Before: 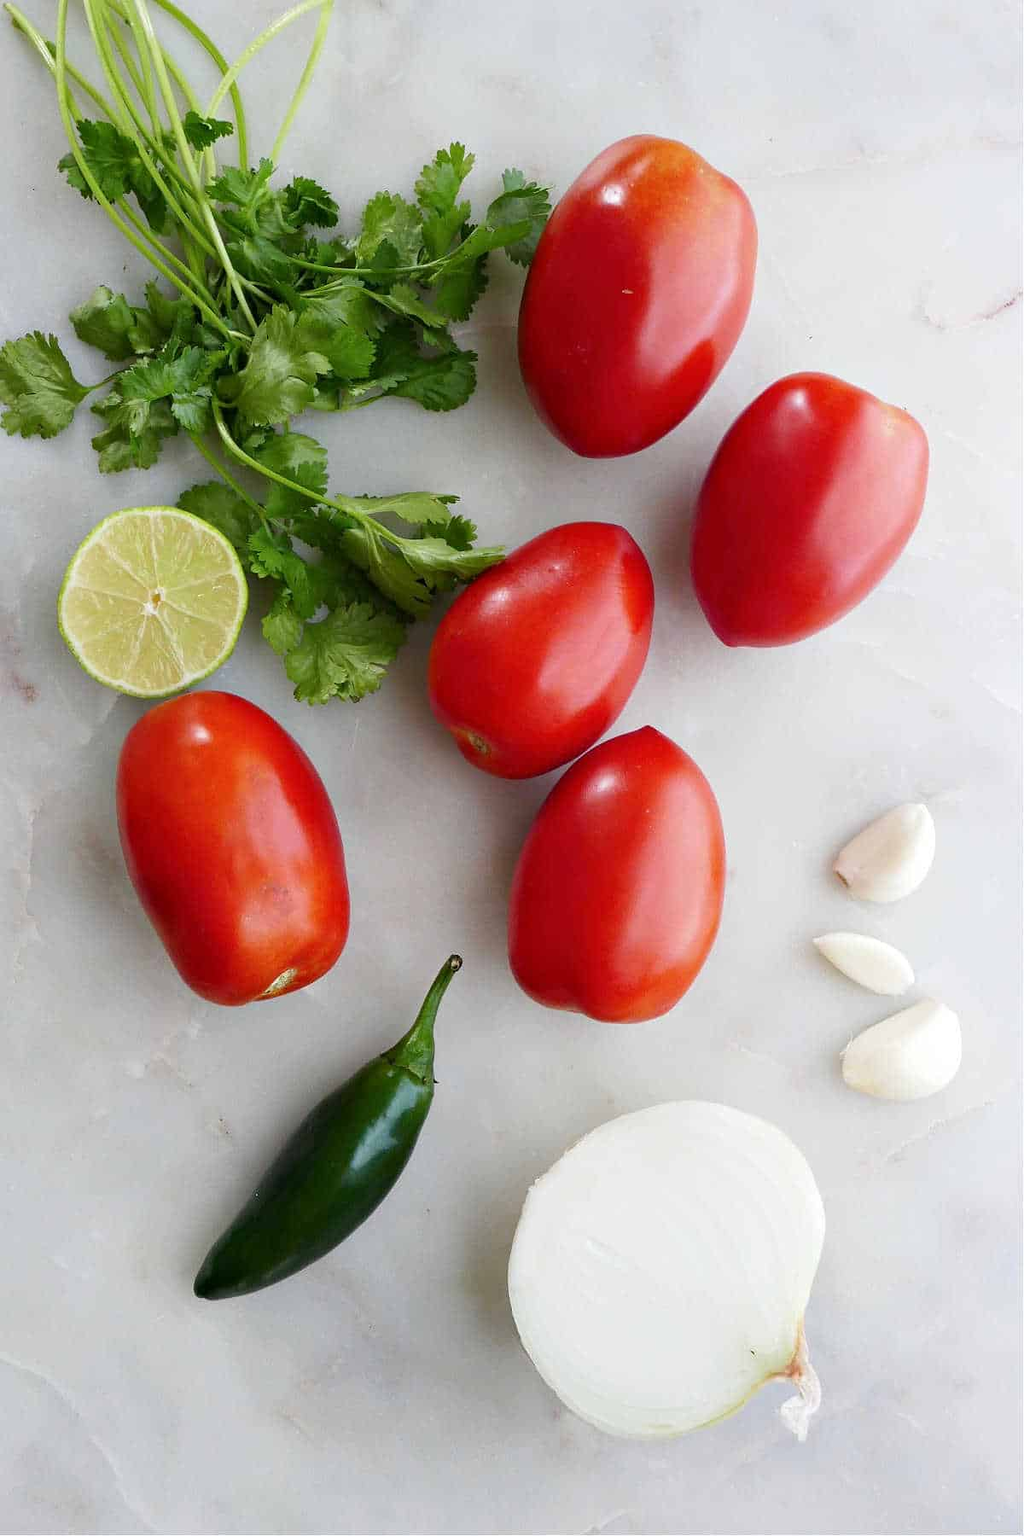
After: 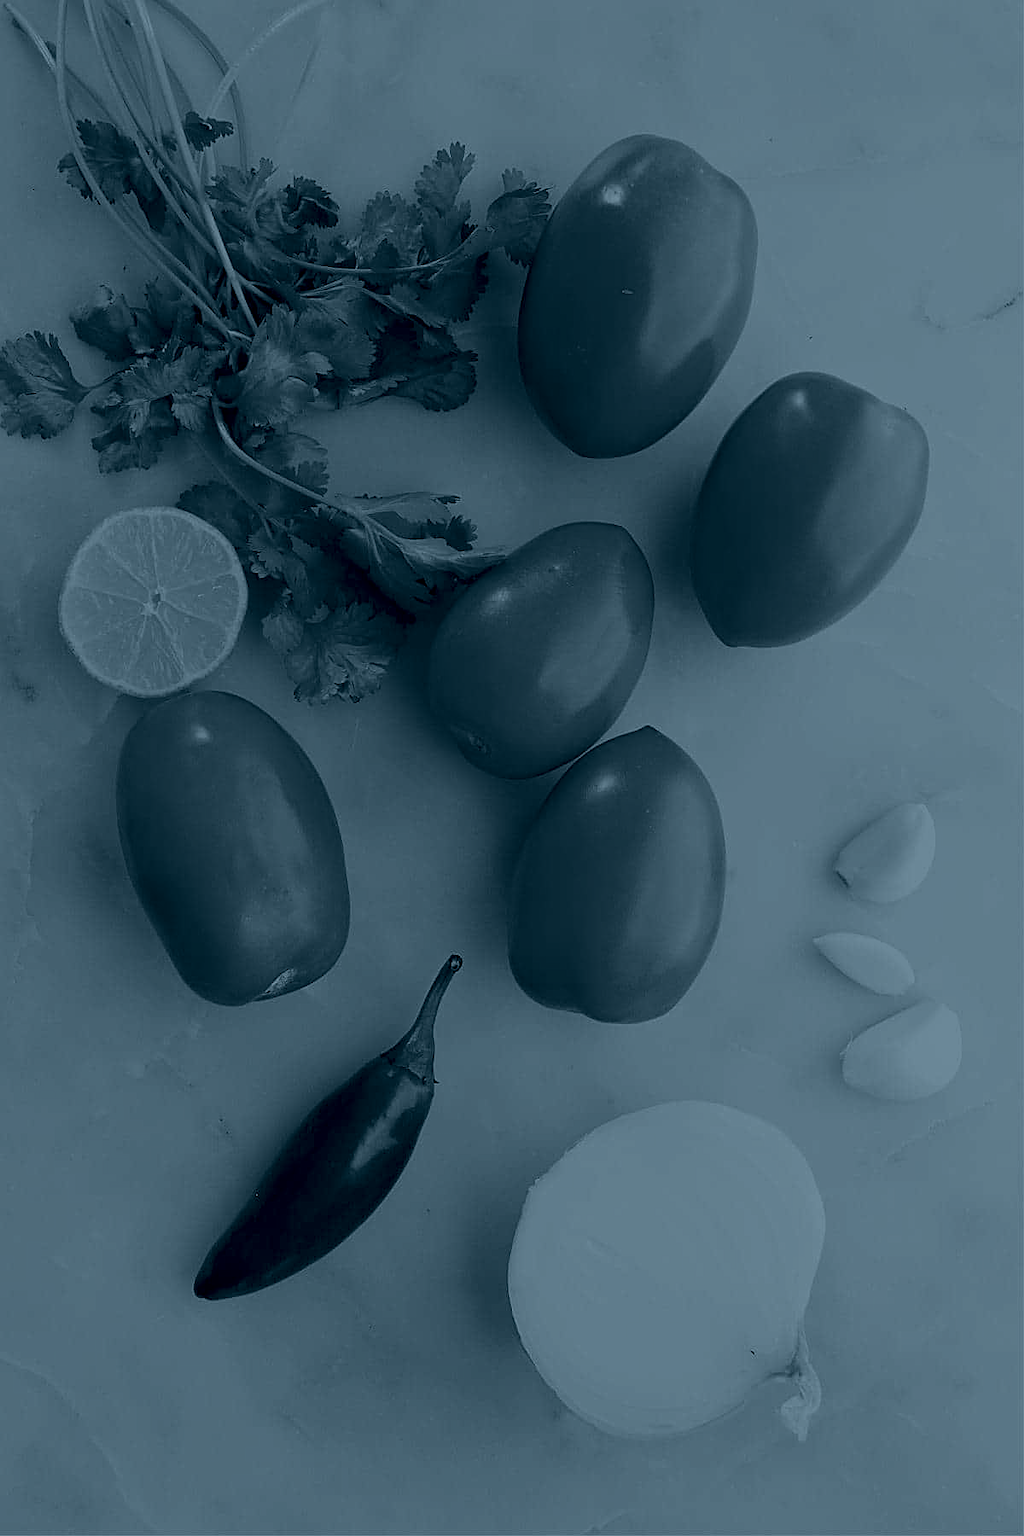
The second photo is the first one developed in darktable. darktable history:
sharpen: on, module defaults
colorize: hue 194.4°, saturation 29%, source mix 61.75%, lightness 3.98%, version 1
